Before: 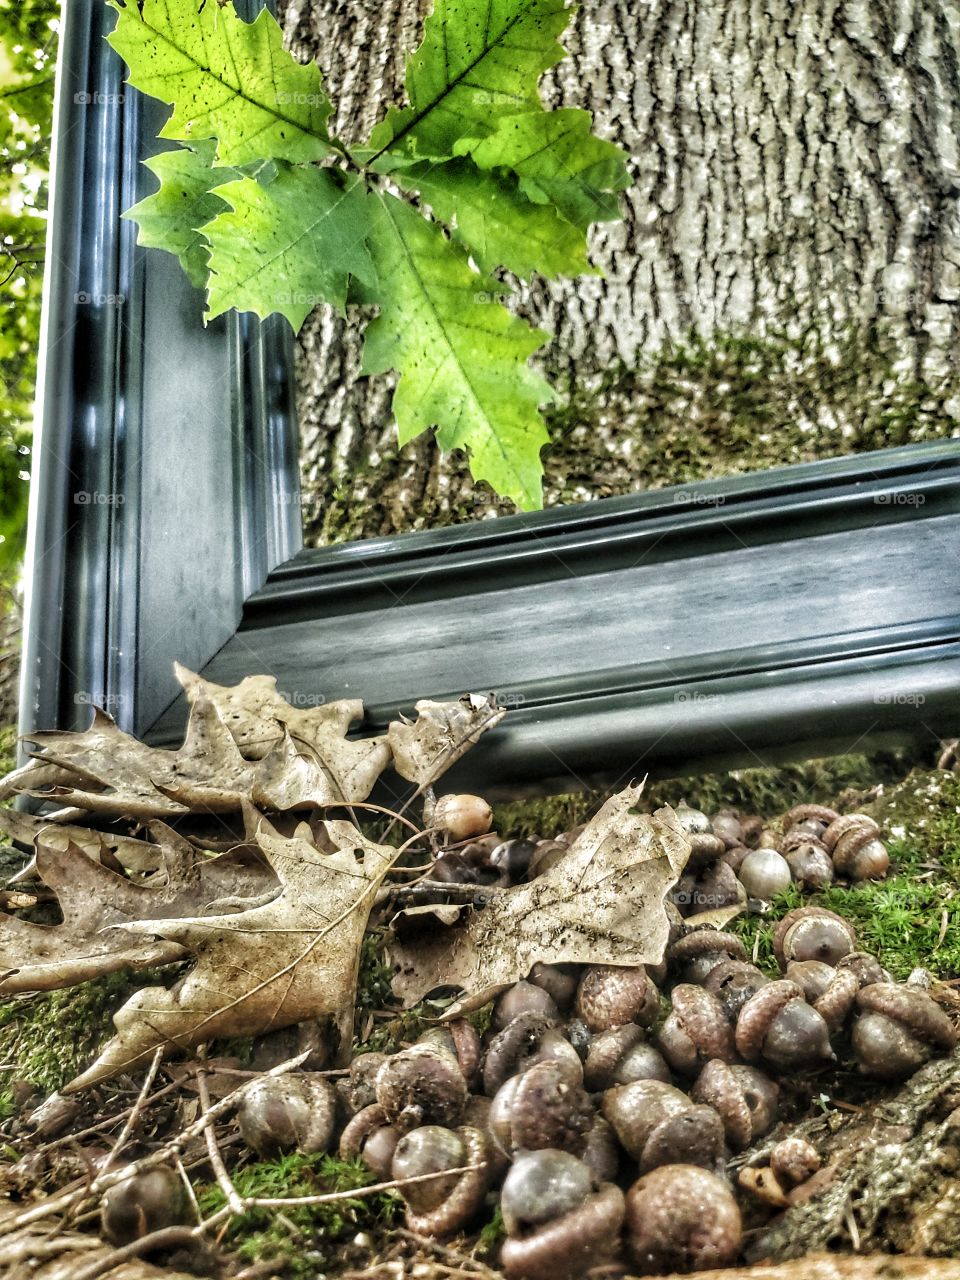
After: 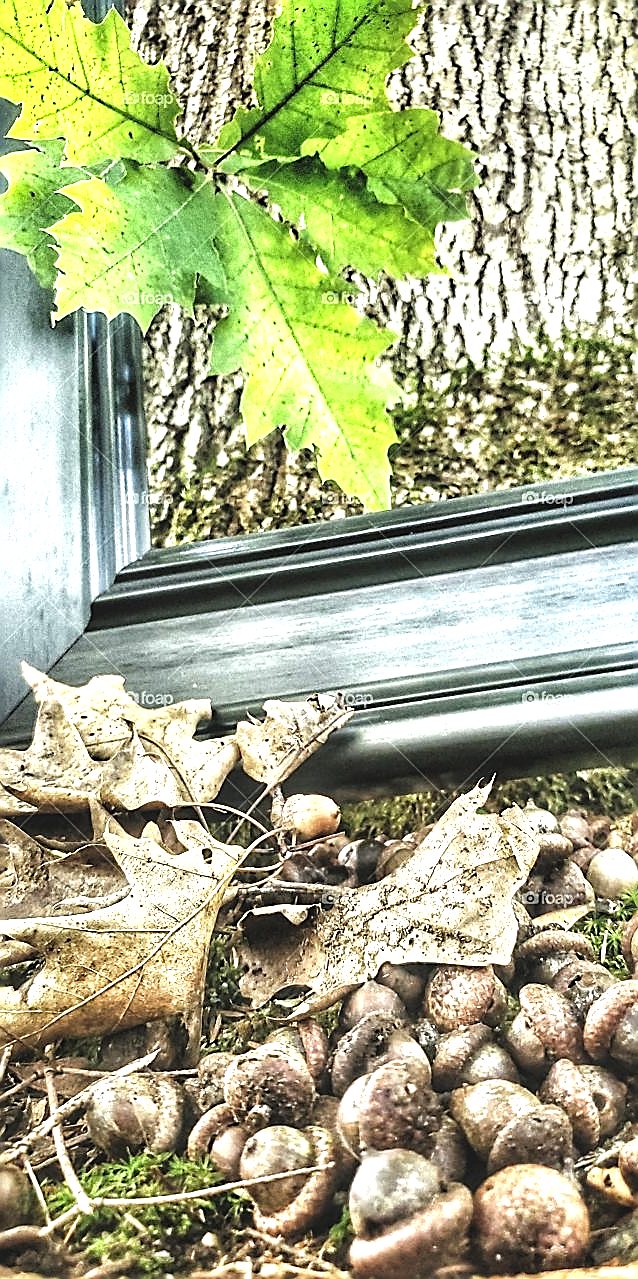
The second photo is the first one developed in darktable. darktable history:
crop and rotate: left 15.9%, right 17.543%
sharpen: radius 1.707, amount 1.285
exposure: black level correction -0.006, exposure 1 EV, compensate highlight preservation false
local contrast: highlights 106%, shadows 99%, detail 120%, midtone range 0.2
